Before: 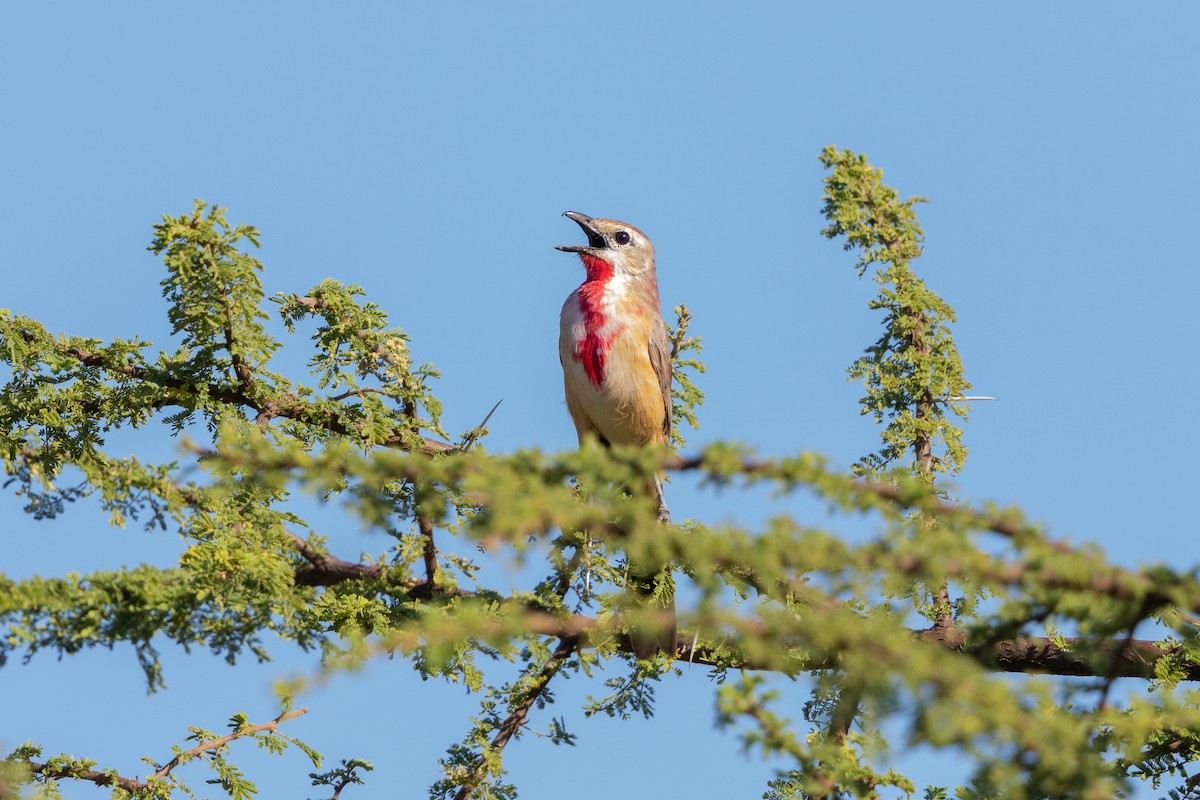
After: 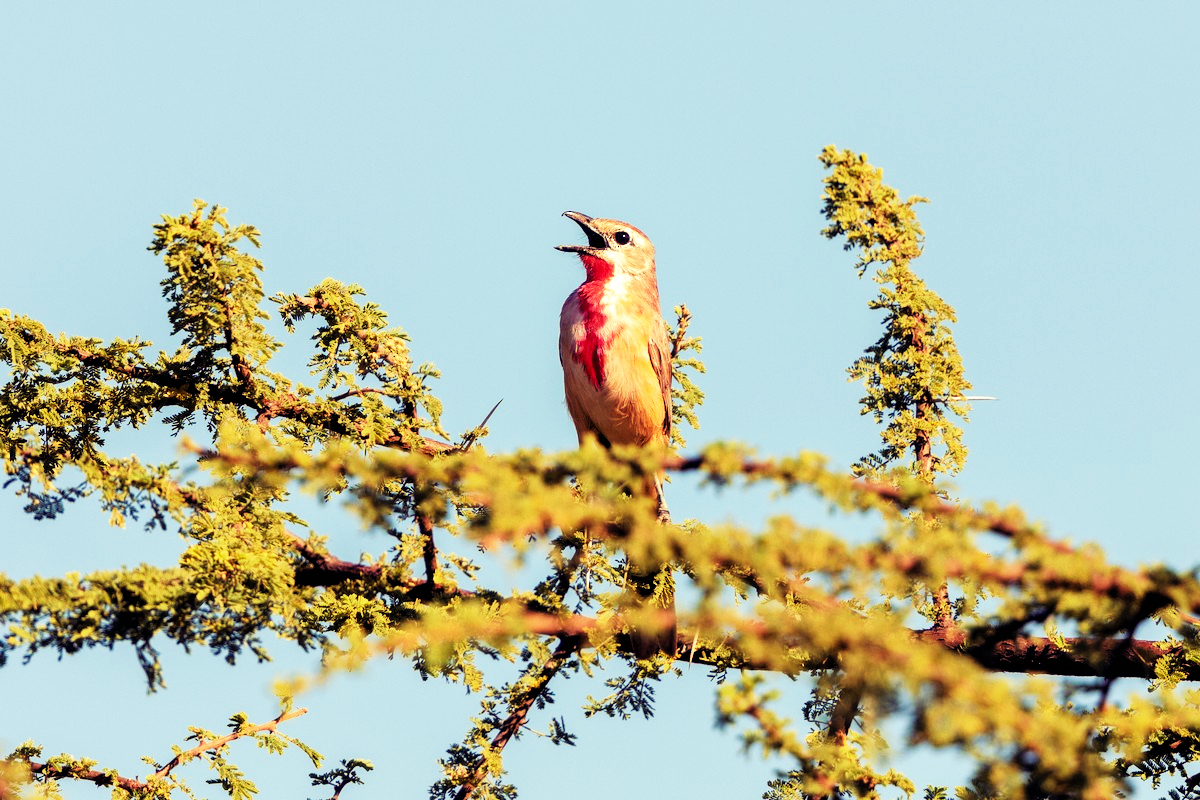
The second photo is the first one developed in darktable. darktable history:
tone curve: curves: ch0 [(0, 0) (0.003, 0.002) (0.011, 0.002) (0.025, 0.002) (0.044, 0.002) (0.069, 0.002) (0.1, 0.003) (0.136, 0.008) (0.177, 0.03) (0.224, 0.058) (0.277, 0.139) (0.335, 0.233) (0.399, 0.363) (0.468, 0.506) (0.543, 0.649) (0.623, 0.781) (0.709, 0.88) (0.801, 0.956) (0.898, 0.994) (1, 1)], preserve colors none
color look up table: target L [82.68, 85.23, 73.99, 73.7, 79.09, 74.55, 70.63, 69.17, 60.69, 56.54, 55.81, 53.29, 38.33, 0.047, 200.01, 84.78, 82.95, 69.75, 61.21, 63.97, 50.79, 48.17, 47.23, 46.71, 31.86, 41.21, 13.63, 93.59, 73.55, 72.38, 52.29, 49.86, 55.76, 48.68, 38.25, 36.7, 44.24, 36.15, 38.33, 23.52, 19.05, 19.5, 86.7, 72.77, 66.56, 63.14, 47.99, 40.07, 33.53], target a [-16.89, -17.83, -60.53, -54.11, -10.18, -42.45, -58.76, 4.277, -5.115, -32.67, -34.96, -12.09, -18.64, 1.273, 0, -11.35, -16.04, 5.105, 23.01, 10.77, 43.43, 46.05, 34.76, 31.91, 13, 34.94, 10.11, -10.14, 23.42, 22.47, 60.41, 51.45, 28.03, 45.45, 15.41, 27.29, 41.85, 37.96, 31.61, 19.31, 22.51, 23.76, -17.52, -12.48, -36.87, -21.62, -1.336, -2.919, -9.313], target b [61.57, 44.2, 32.23, 18.77, 27.63, 42.12, 50.05, 42.67, 39.39, 20.47, 32.07, 21.32, 20.93, -13.19, 0, 34.37, 58.98, 49.02, 24.82, 28.39, 11.26, 35.48, 14.88, 32.01, 14.97, 28.94, 5.936, 17.72, -16.75, -18.41, -47.24, -8.251, 6.968, -9.936, -27.21, -60.17, -26.17, -73.69, 8.441, -14.67, -29.75, -29.37, -10.94, -6.031, -2.958, -33.13, 5.667, -11.7, -6.089], num patches 49
